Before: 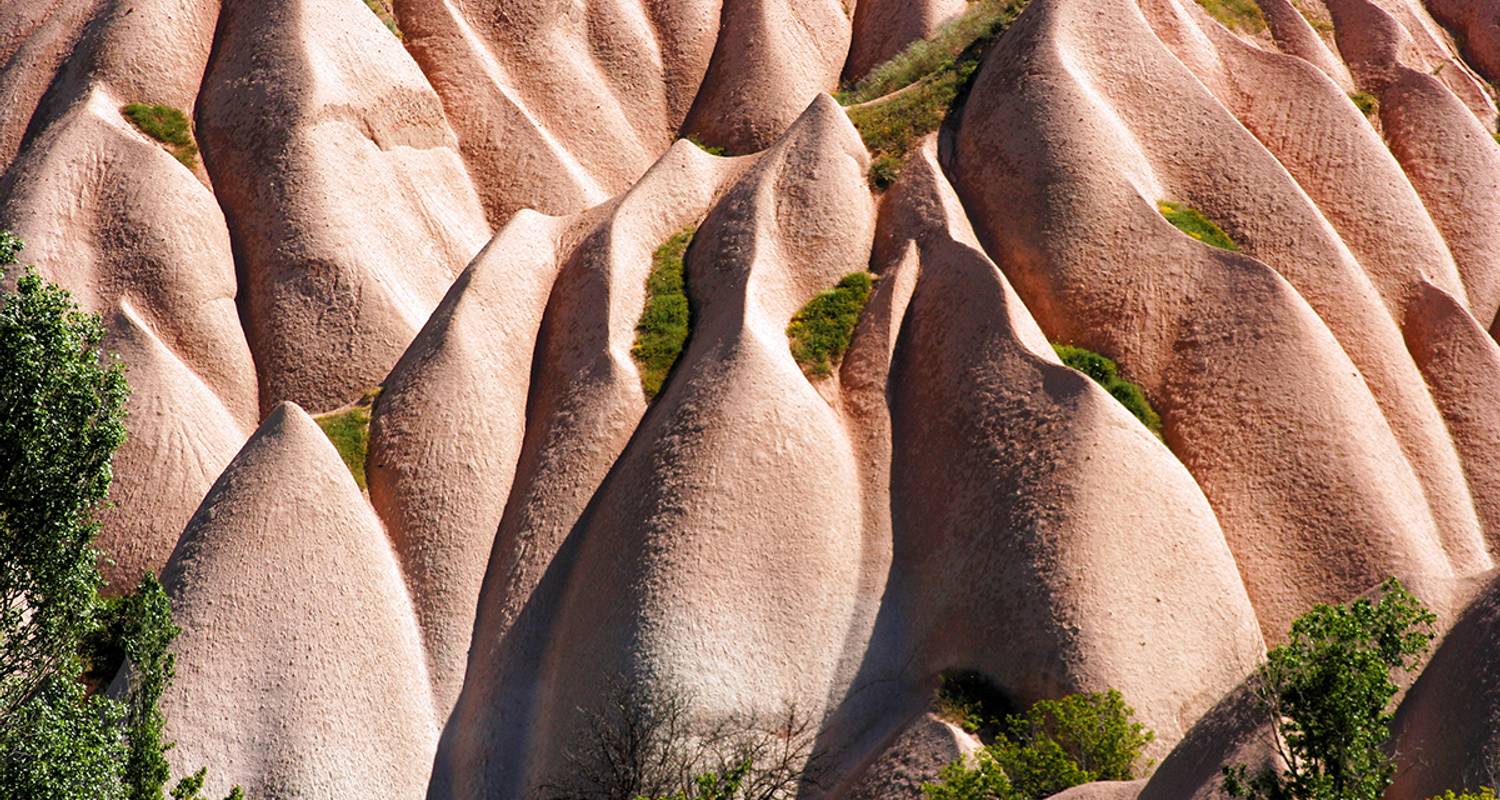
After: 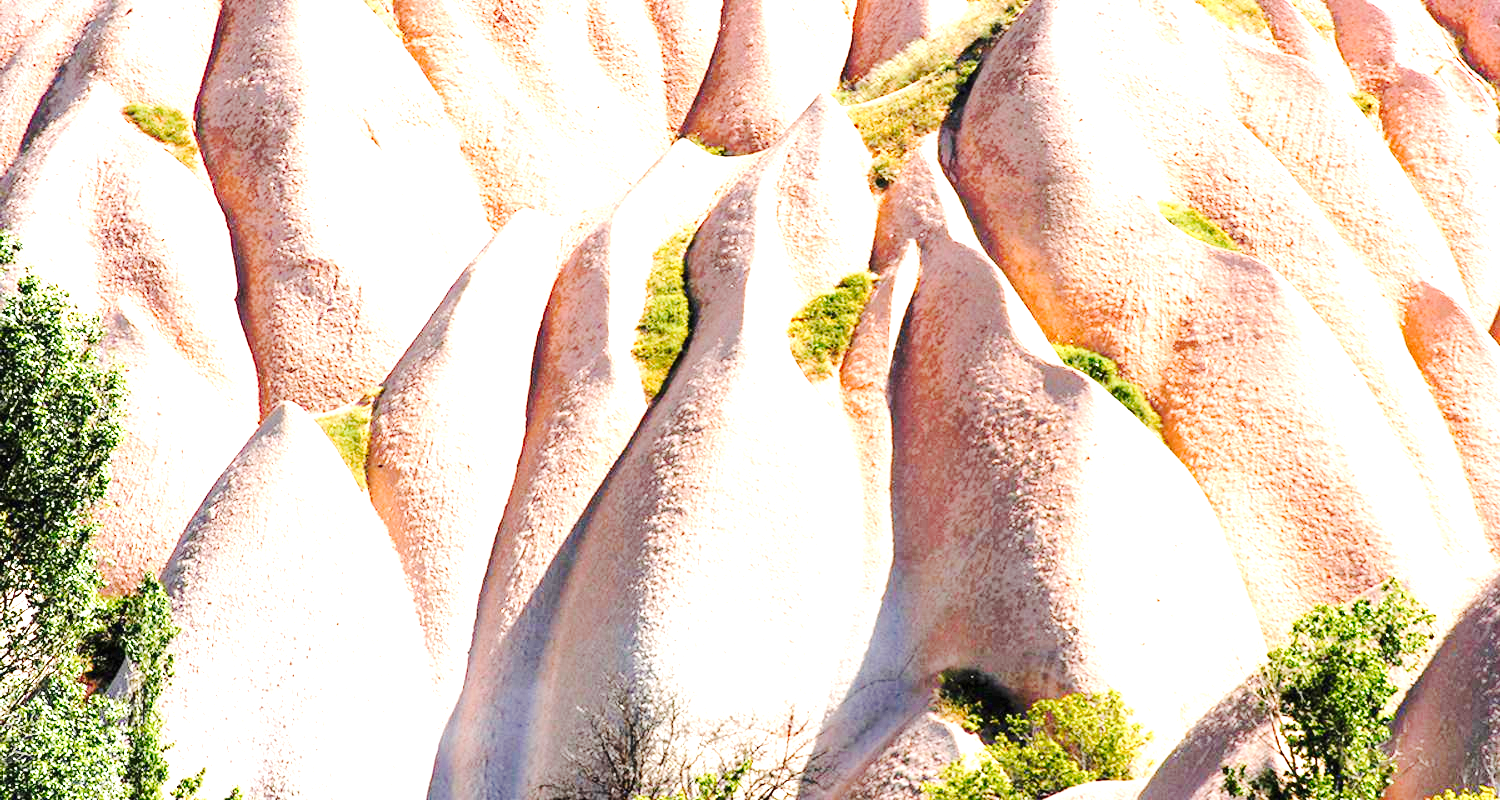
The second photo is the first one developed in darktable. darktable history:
tone curve: curves: ch0 [(0, 0) (0.21, 0.21) (0.43, 0.586) (0.65, 0.793) (1, 1)]; ch1 [(0, 0) (0.382, 0.447) (0.492, 0.484) (0.544, 0.547) (0.583, 0.578) (0.599, 0.595) (0.67, 0.673) (1, 1)]; ch2 [(0, 0) (0.411, 0.382) (0.492, 0.5) (0.531, 0.534) (0.56, 0.573) (0.599, 0.602) (0.696, 0.693) (1, 1)], preserve colors none
exposure: black level correction 0, exposure 2.124 EV, compensate exposure bias true, compensate highlight preservation false
